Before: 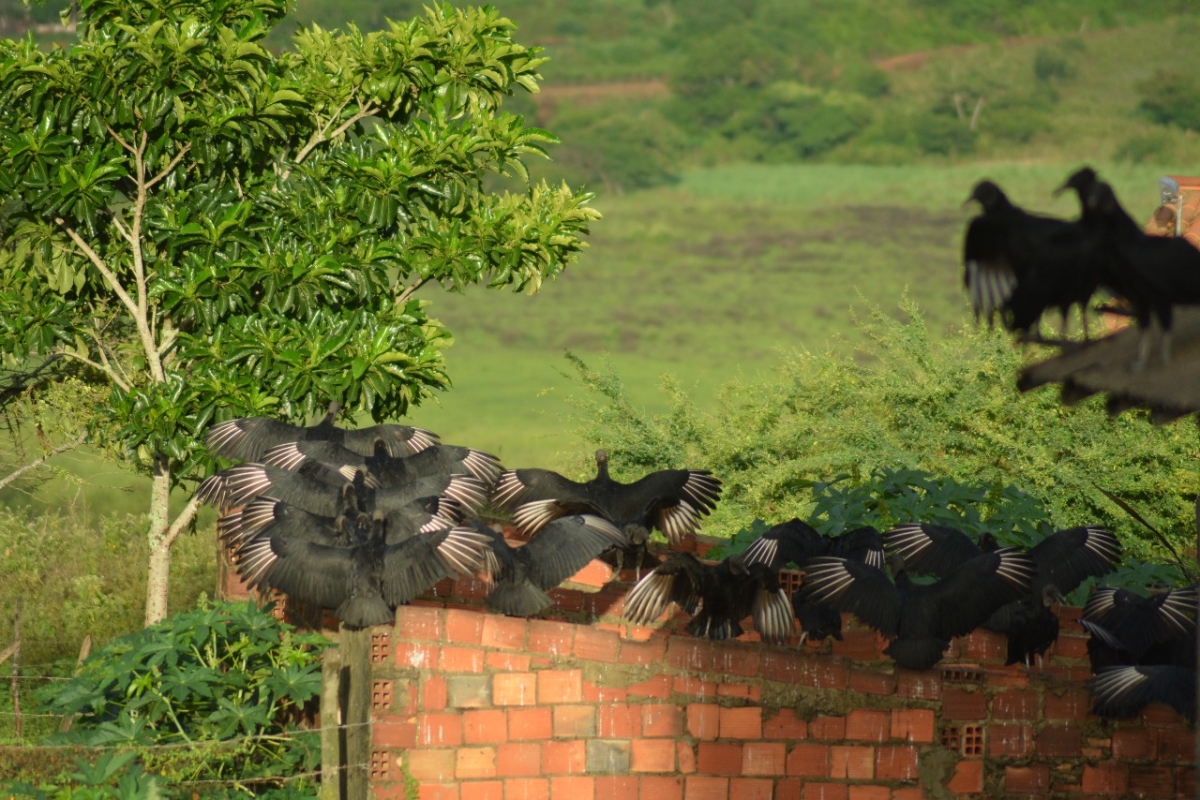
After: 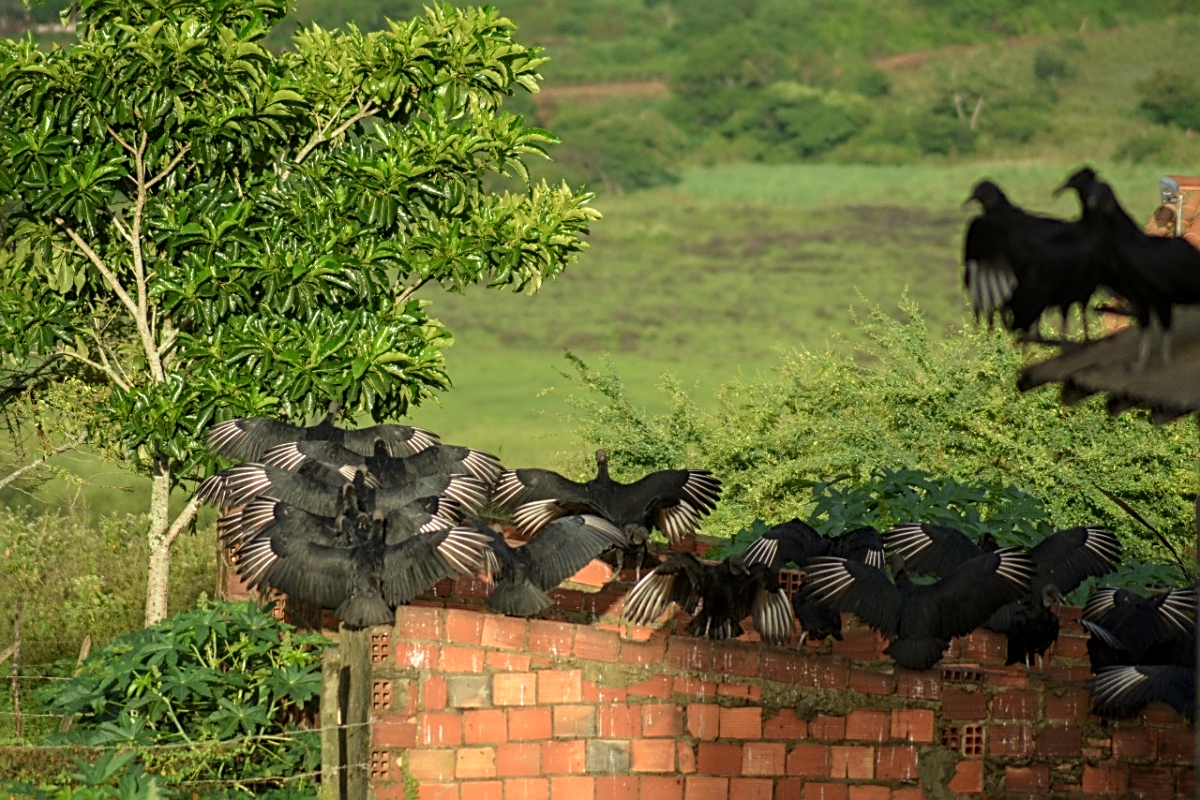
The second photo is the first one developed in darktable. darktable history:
sharpen: radius 2.531, amount 0.628
local contrast: on, module defaults
